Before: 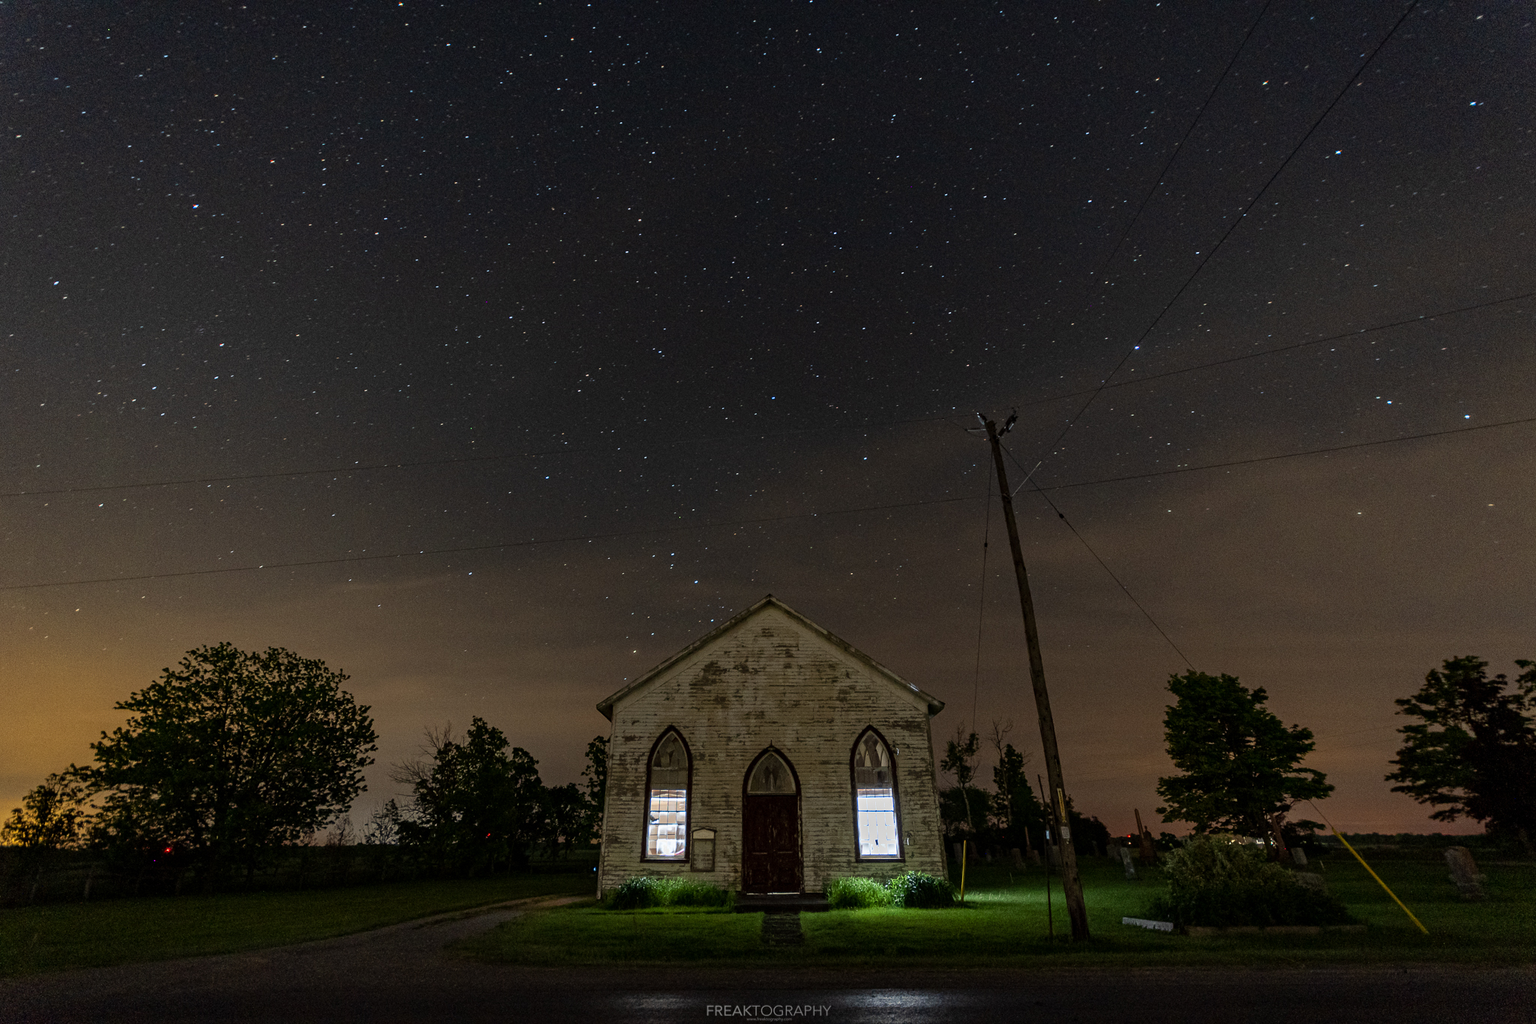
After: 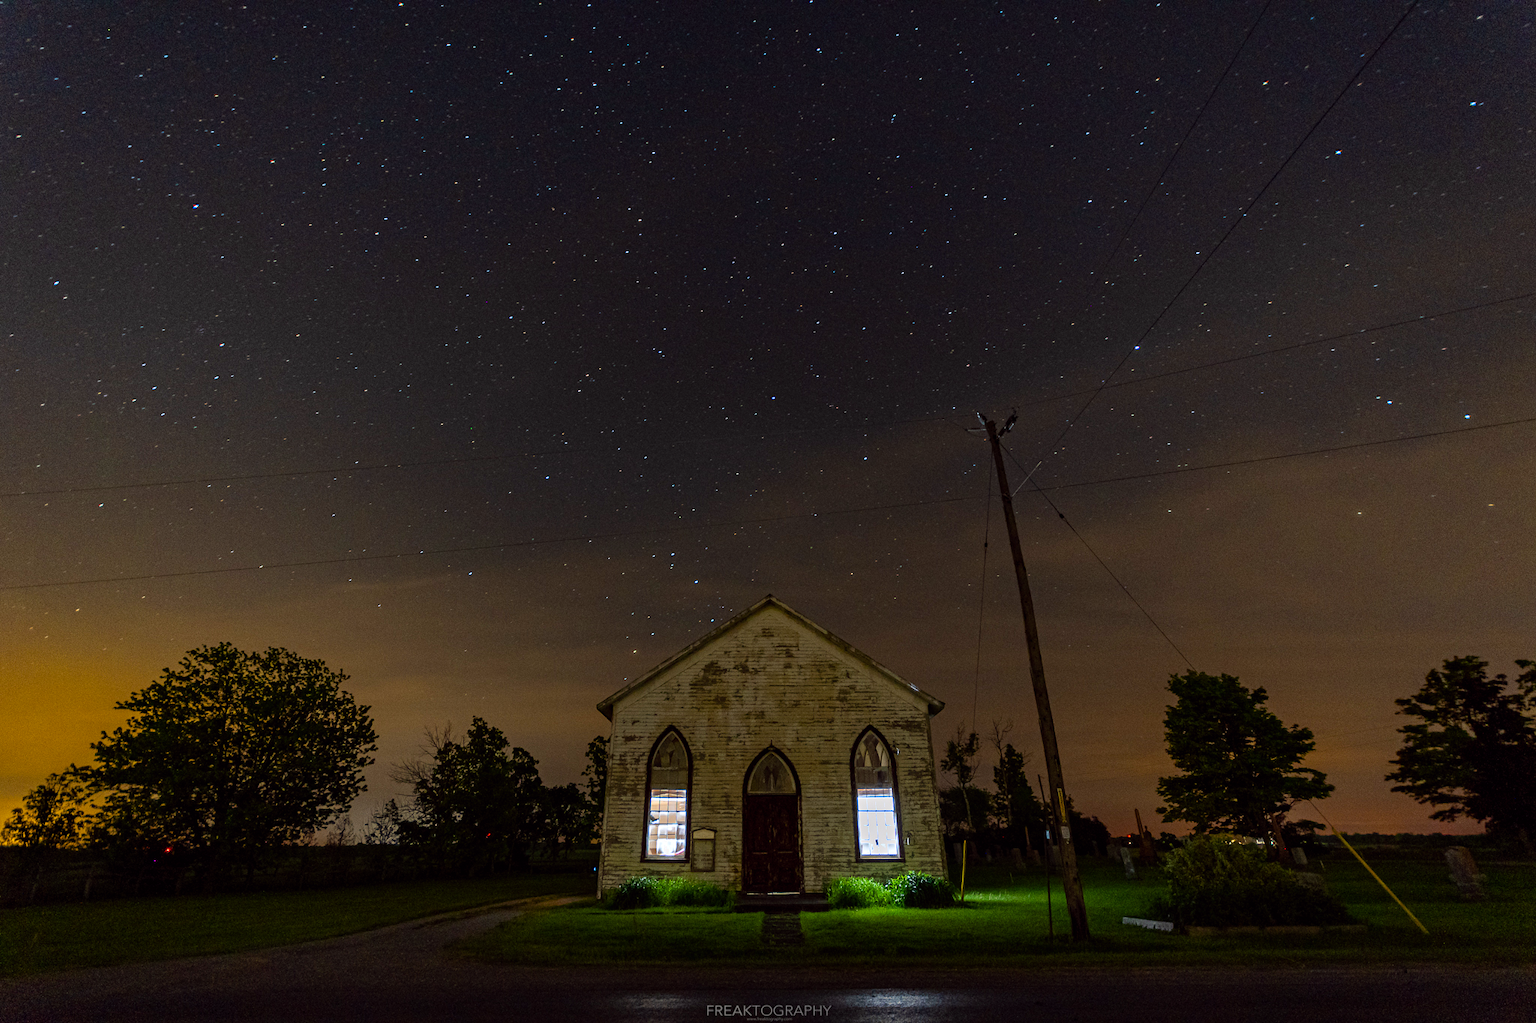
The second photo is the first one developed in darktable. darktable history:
color balance rgb: perceptual saturation grading › global saturation 20%, global vibrance 20%
color balance: lift [1, 1, 0.999, 1.001], gamma [1, 1.003, 1.005, 0.995], gain [1, 0.992, 0.988, 1.012], contrast 5%, output saturation 110%
